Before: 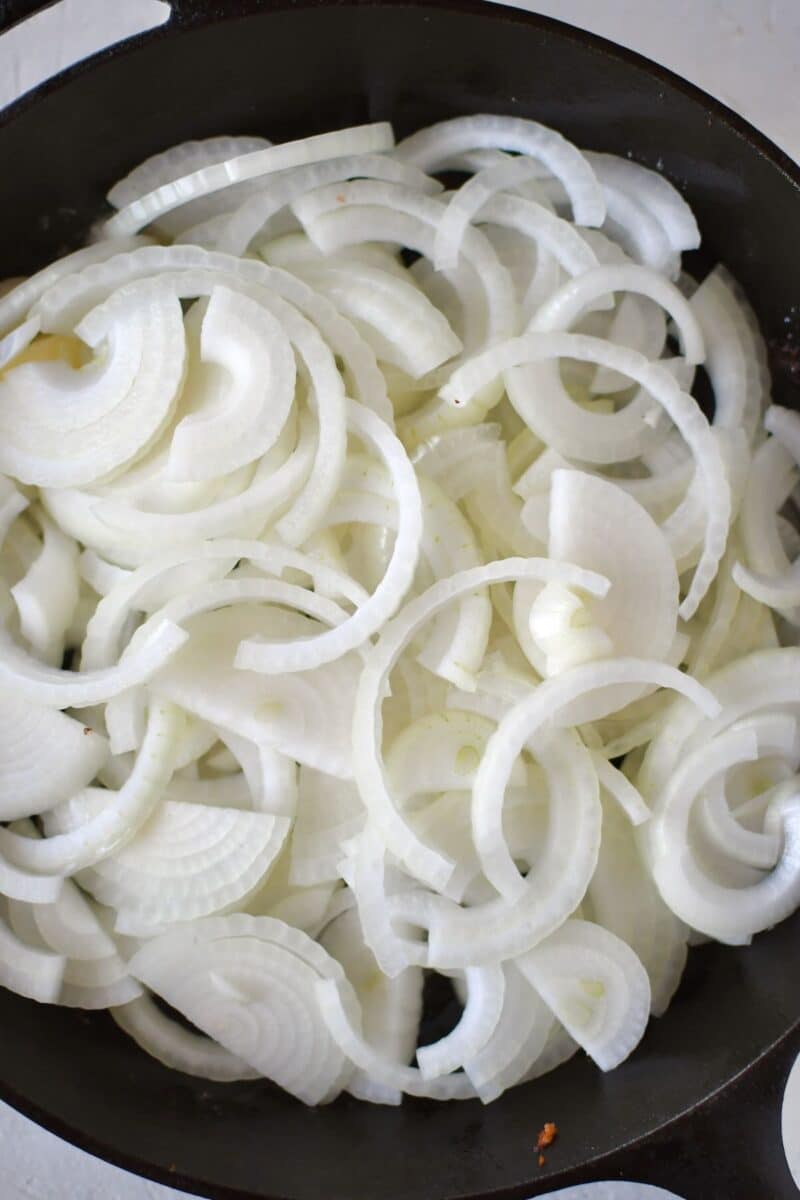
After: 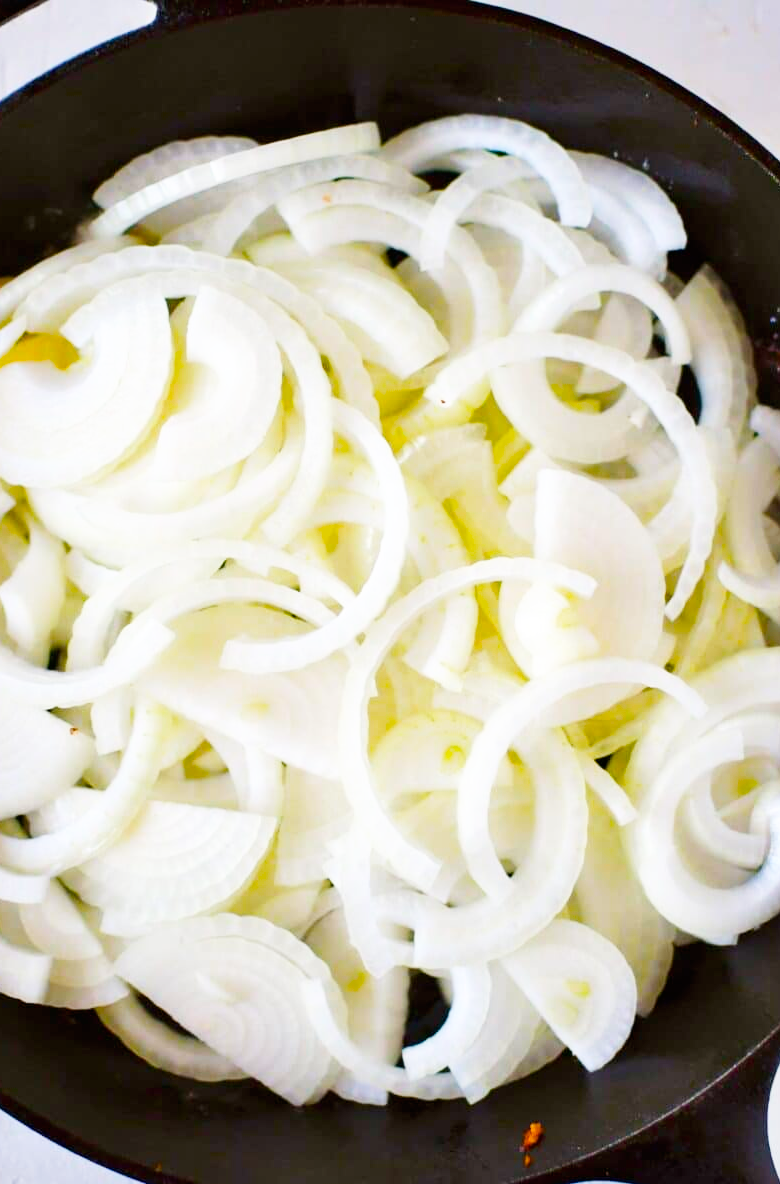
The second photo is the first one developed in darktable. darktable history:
crop and rotate: left 1.774%, right 0.633%, bottom 1.28%
base curve: curves: ch0 [(0, 0) (0.005, 0.002) (0.15, 0.3) (0.4, 0.7) (0.75, 0.95) (1, 1)], preserve colors none
color balance rgb: linear chroma grading › global chroma 25%, perceptual saturation grading › global saturation 50%
shadows and highlights: radius 331.84, shadows 53.55, highlights -100, compress 94.63%, highlights color adjustment 73.23%, soften with gaussian
